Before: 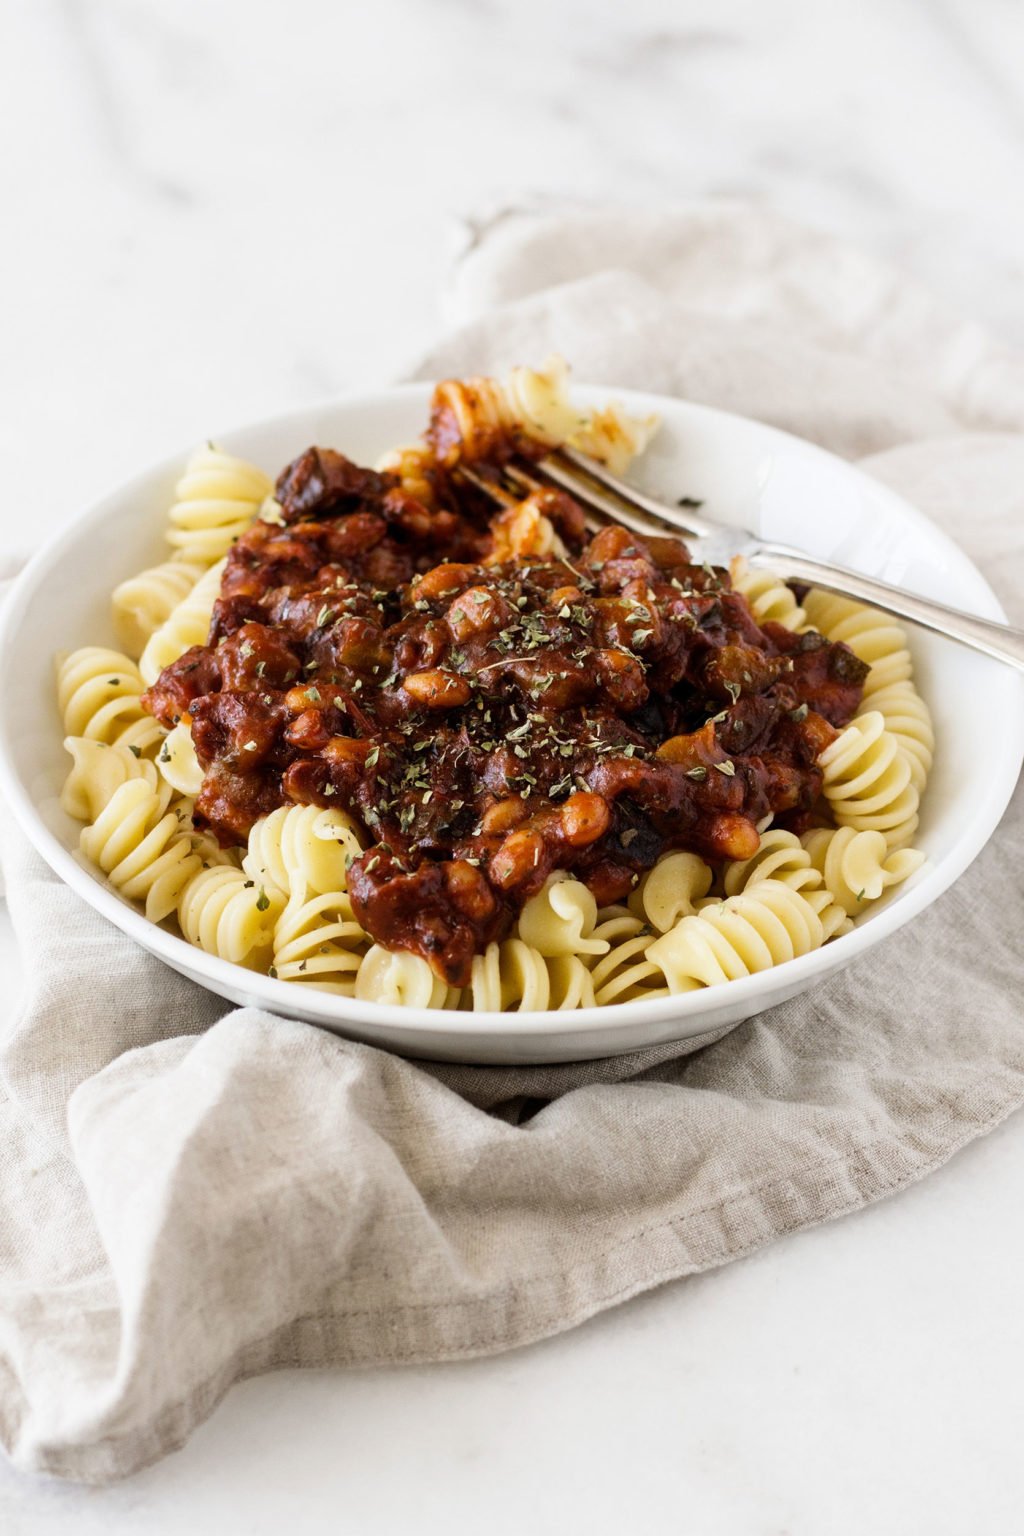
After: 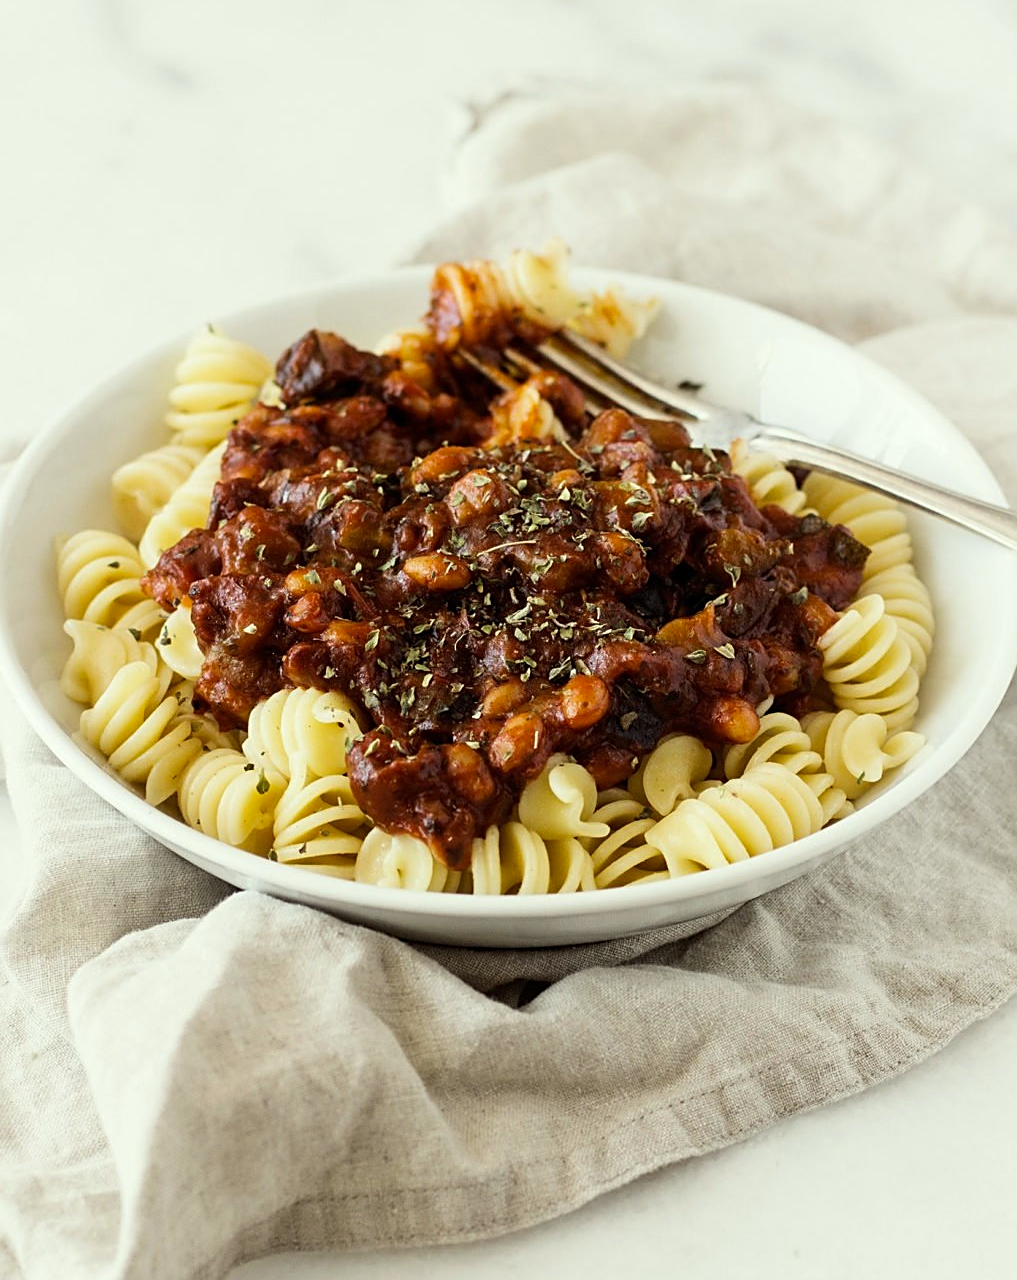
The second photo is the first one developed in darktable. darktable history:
crop: top 7.625%, bottom 8.027%
sharpen: on, module defaults
color correction: highlights a* -4.28, highlights b* 6.53
